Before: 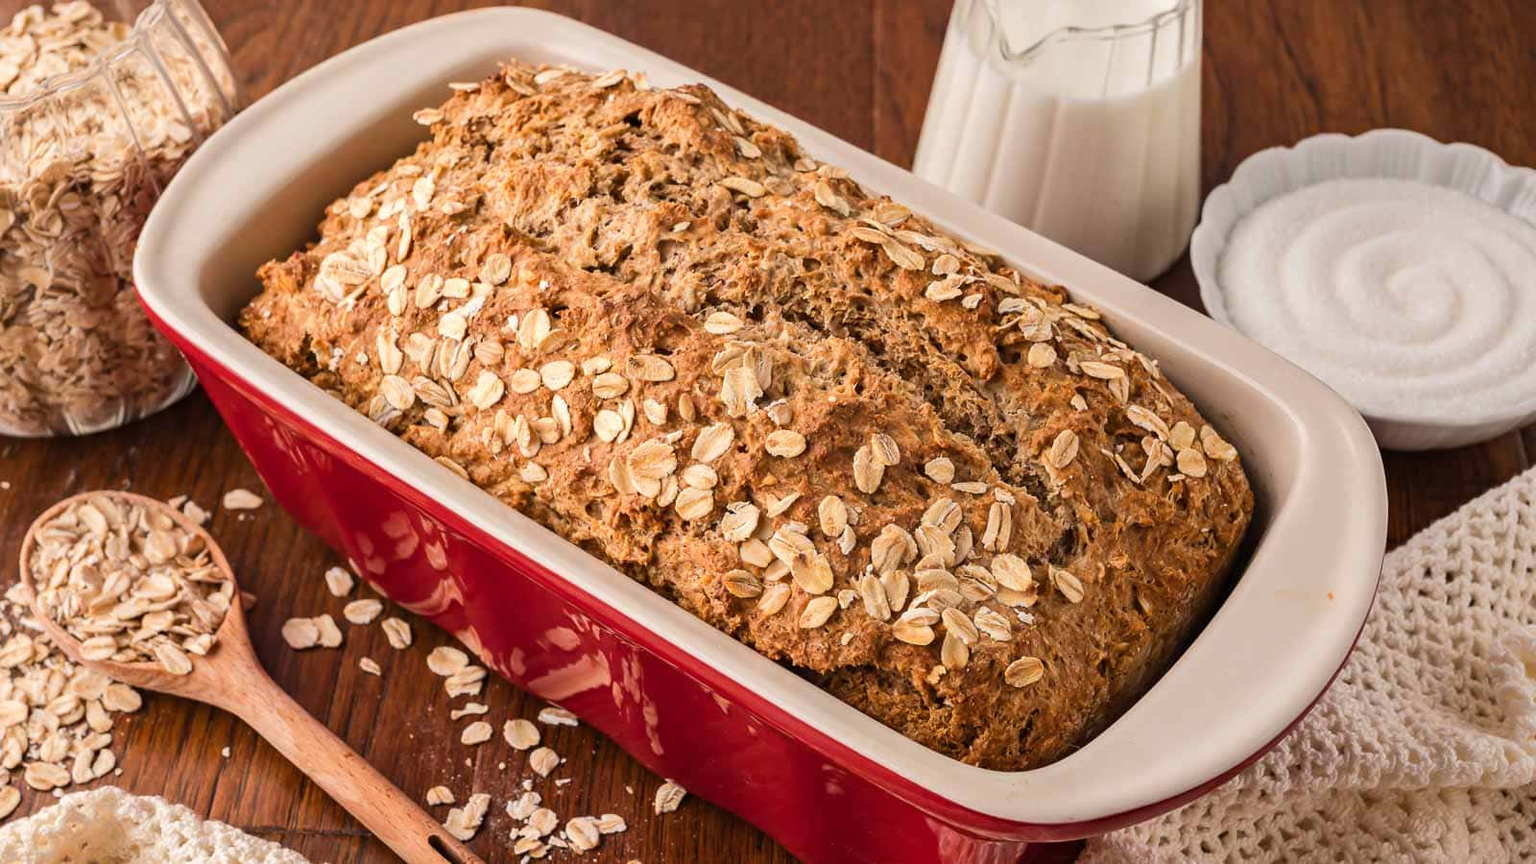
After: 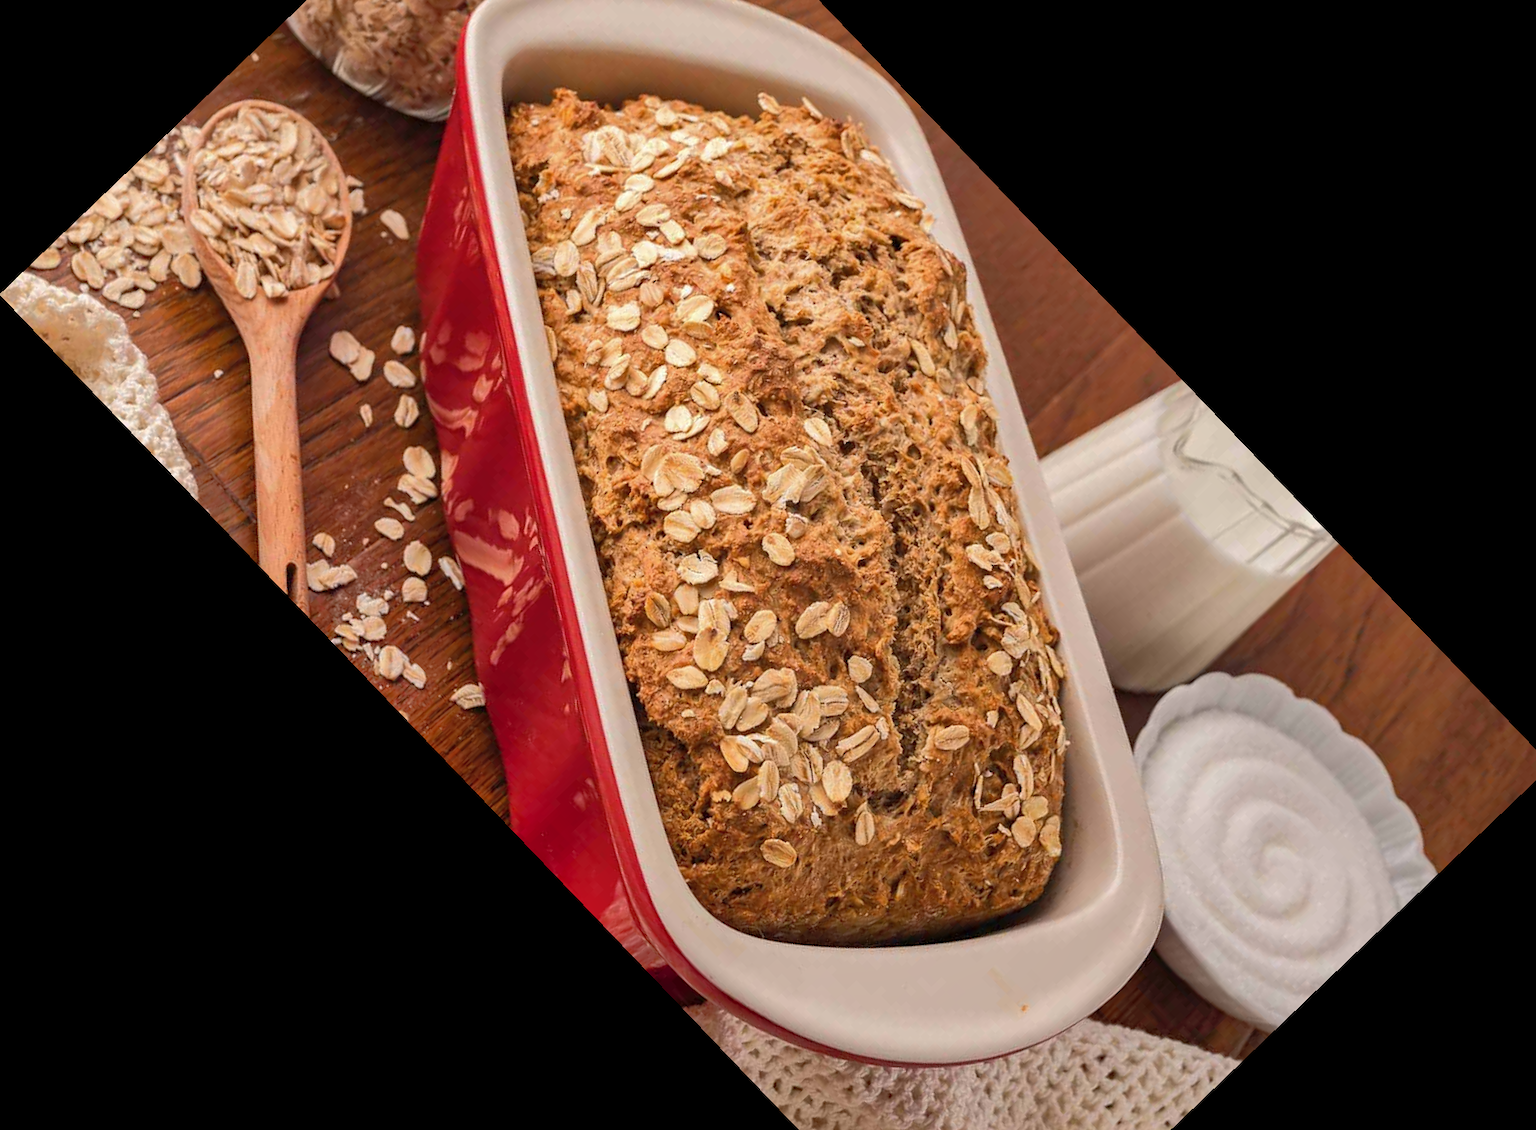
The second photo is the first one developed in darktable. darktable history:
shadows and highlights: on, module defaults
crop and rotate: angle -46.26°, top 16.234%, right 0.912%, bottom 11.704%
